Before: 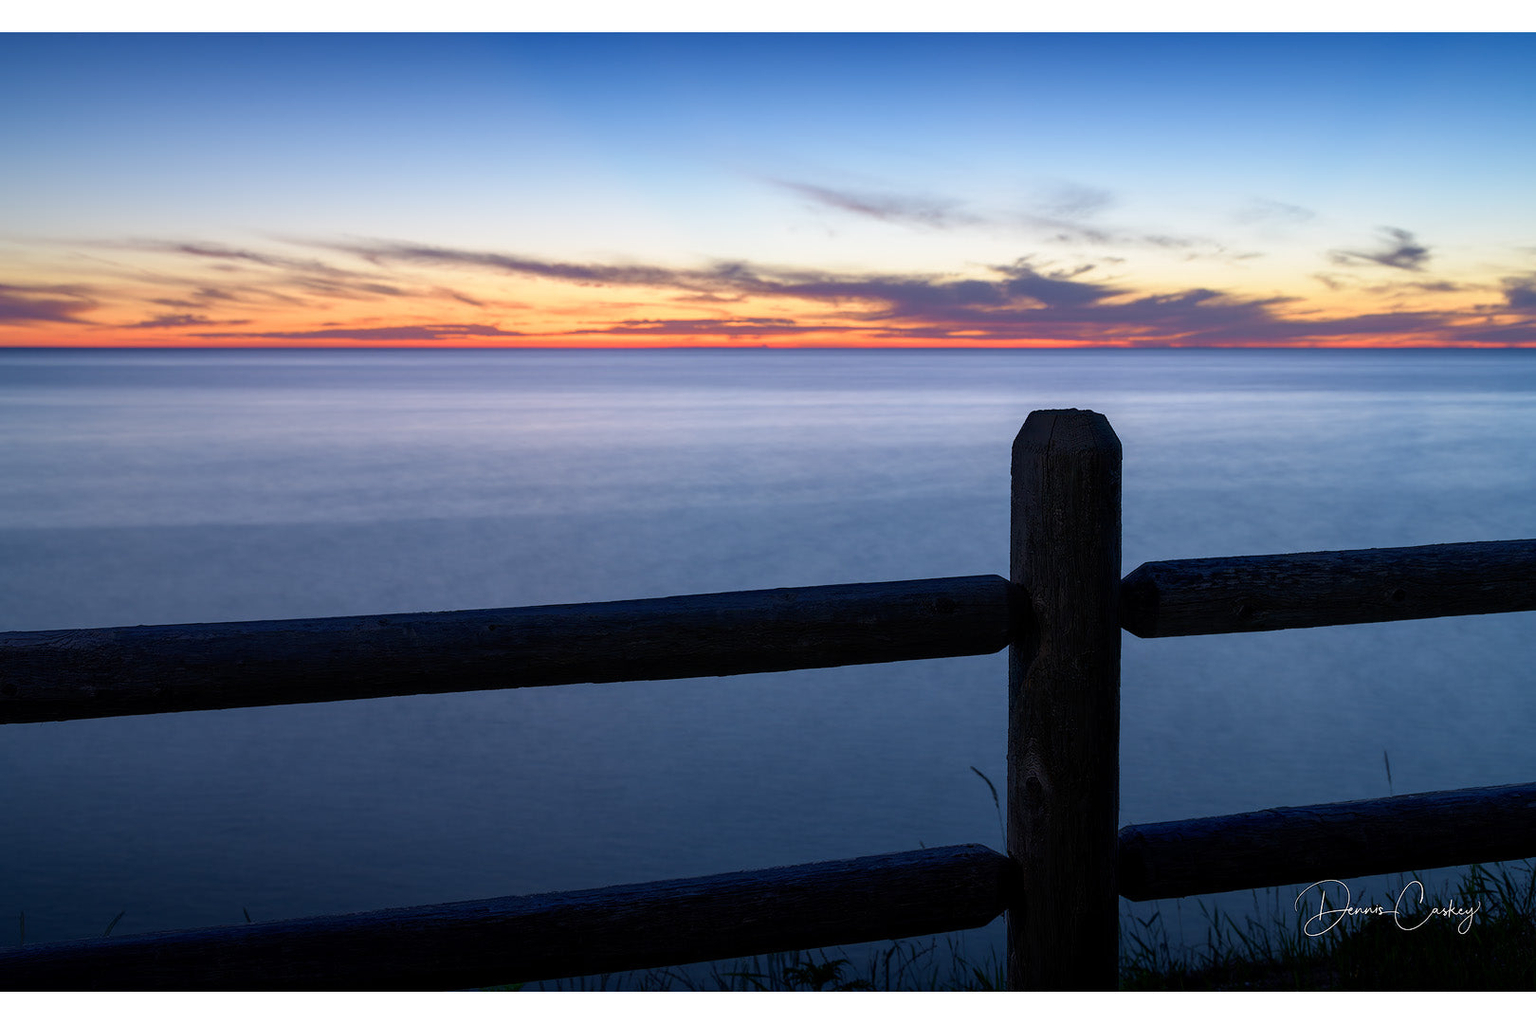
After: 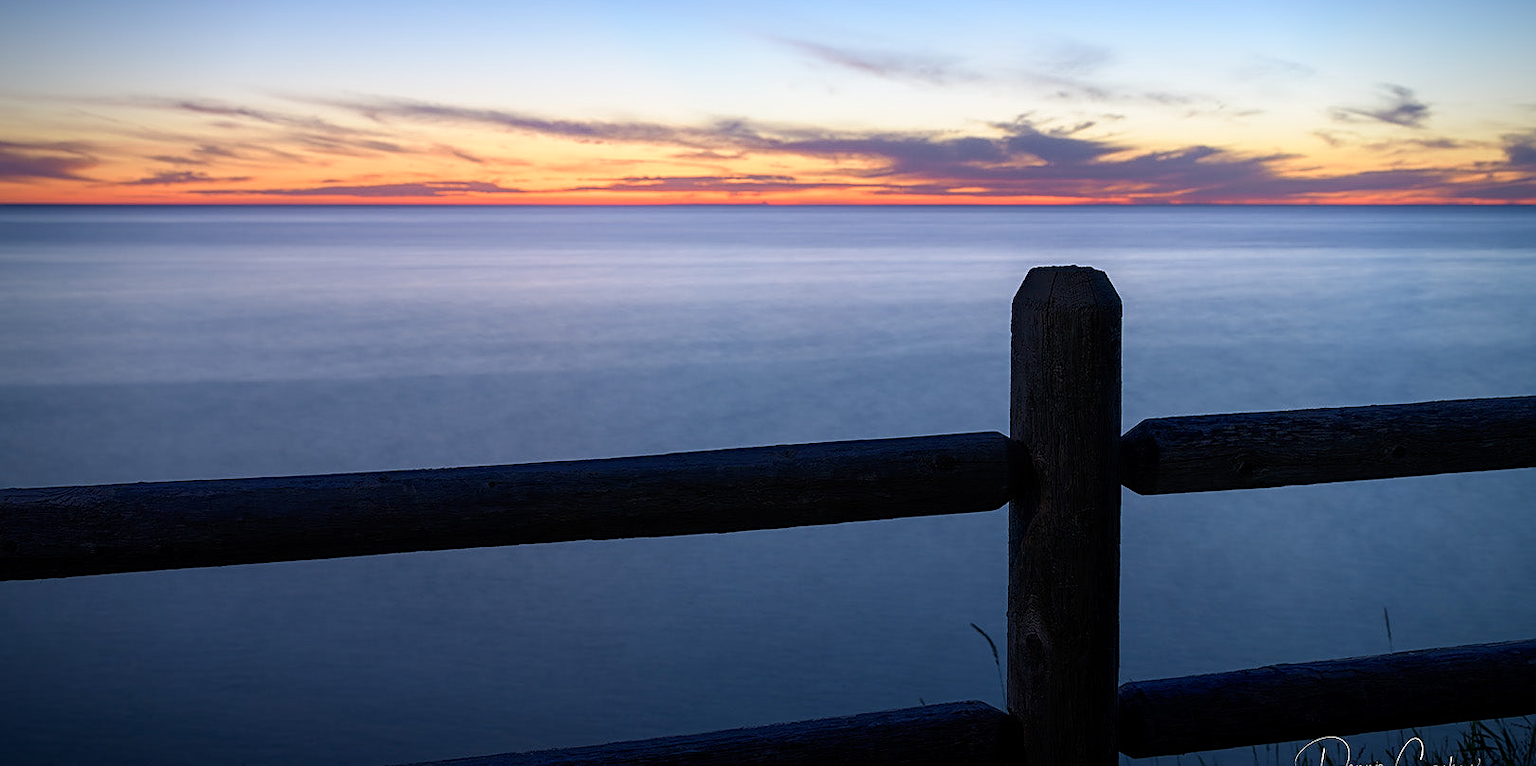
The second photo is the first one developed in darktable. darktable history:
vignetting: saturation -0.034
shadows and highlights: shadows -23.08, highlights 47.44, soften with gaussian
sharpen: on, module defaults
crop: top 14.017%, bottom 11.086%
